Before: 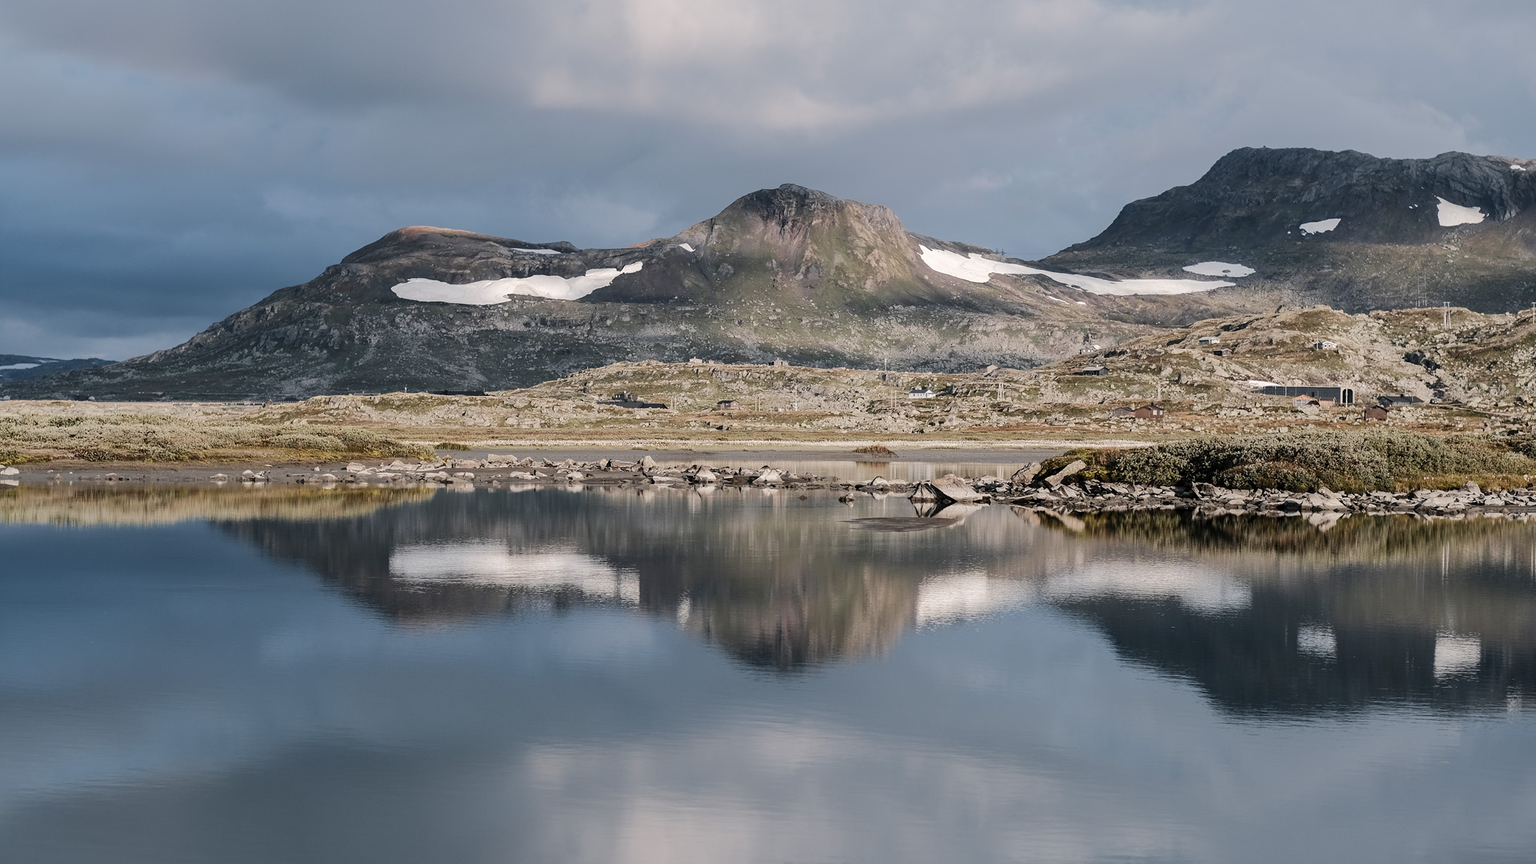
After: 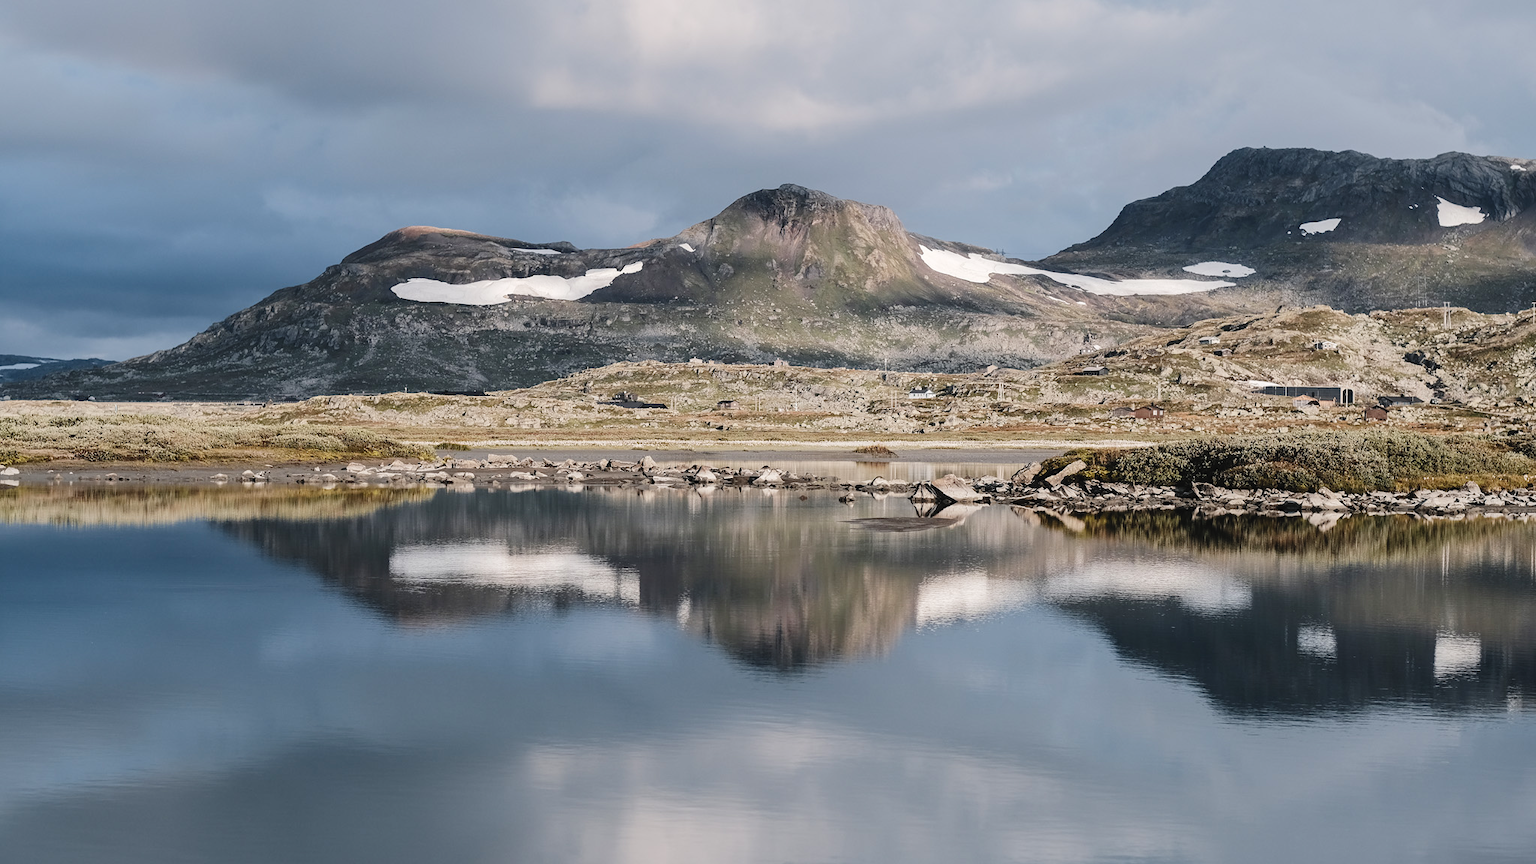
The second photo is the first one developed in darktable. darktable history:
tone curve: curves: ch0 [(0, 0.036) (0.119, 0.115) (0.466, 0.498) (0.715, 0.767) (0.817, 0.865) (1, 0.998)]; ch1 [(0, 0) (0.377, 0.424) (0.442, 0.491) (0.487, 0.498) (0.514, 0.512) (0.536, 0.577) (0.66, 0.724) (1, 1)]; ch2 [(0, 0) (0.38, 0.405) (0.463, 0.443) (0.492, 0.486) (0.526, 0.541) (0.578, 0.598) (1, 1)], preserve colors none
